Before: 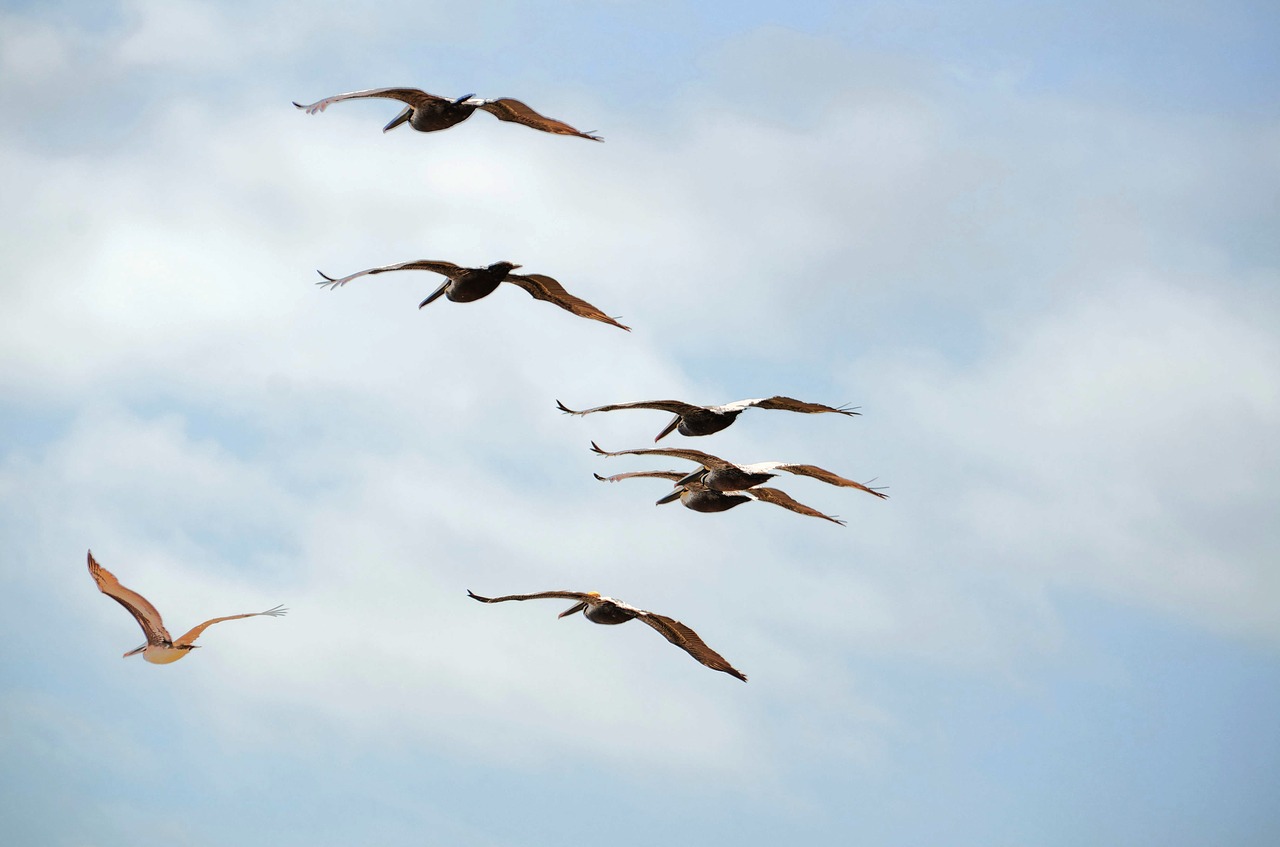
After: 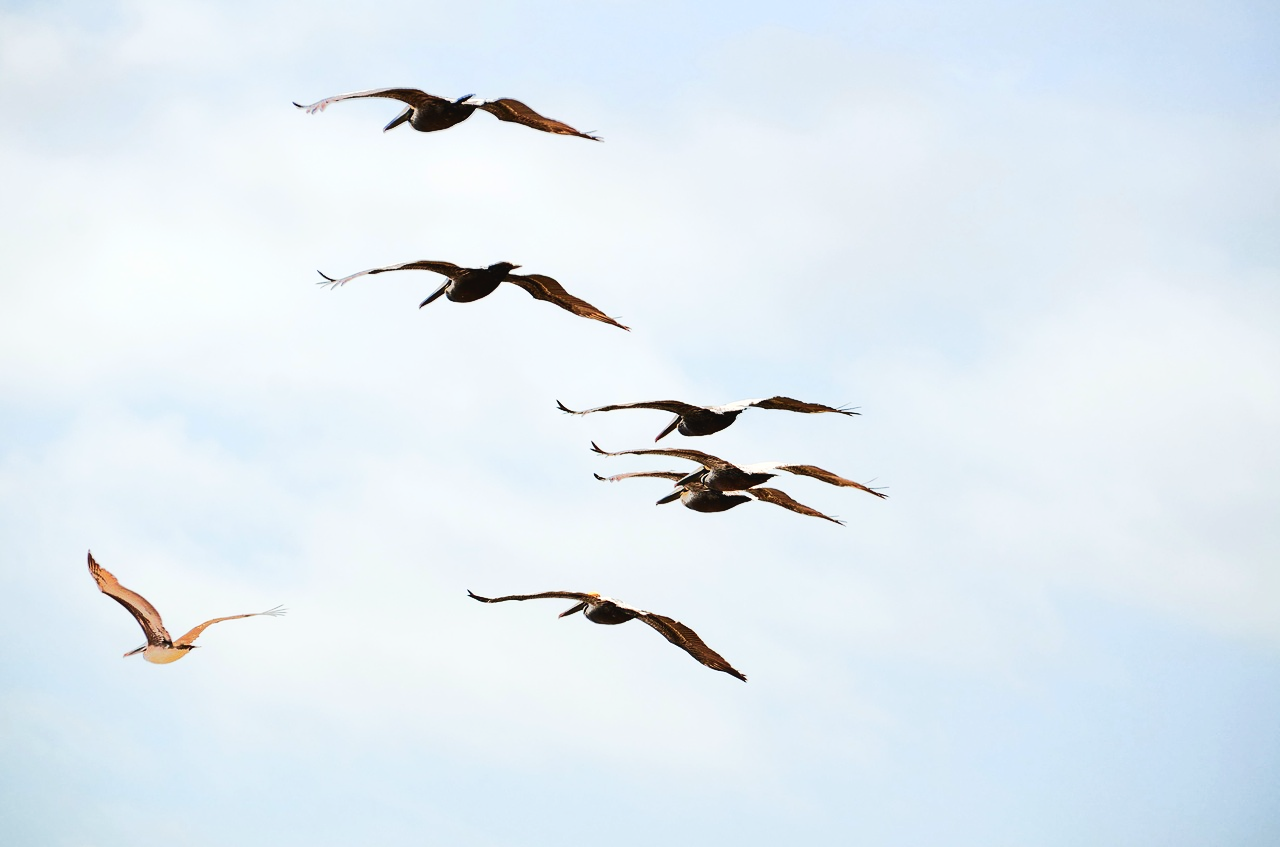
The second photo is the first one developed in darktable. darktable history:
tone curve: curves: ch0 [(0, 0.028) (0.138, 0.156) (0.468, 0.516) (0.754, 0.823) (1, 1)], preserve colors none
contrast brightness saturation: contrast 0.285
